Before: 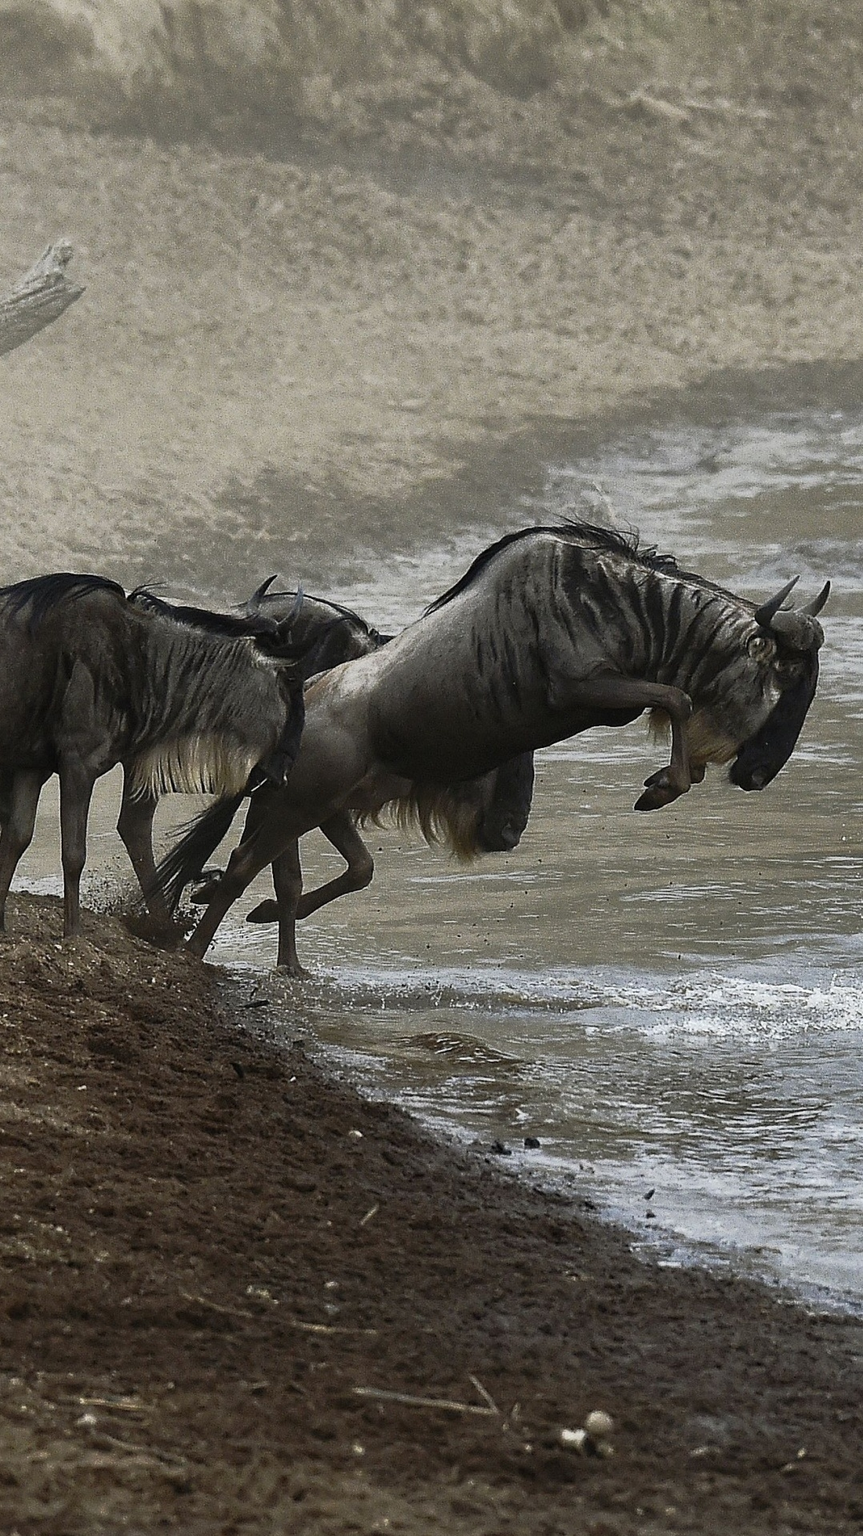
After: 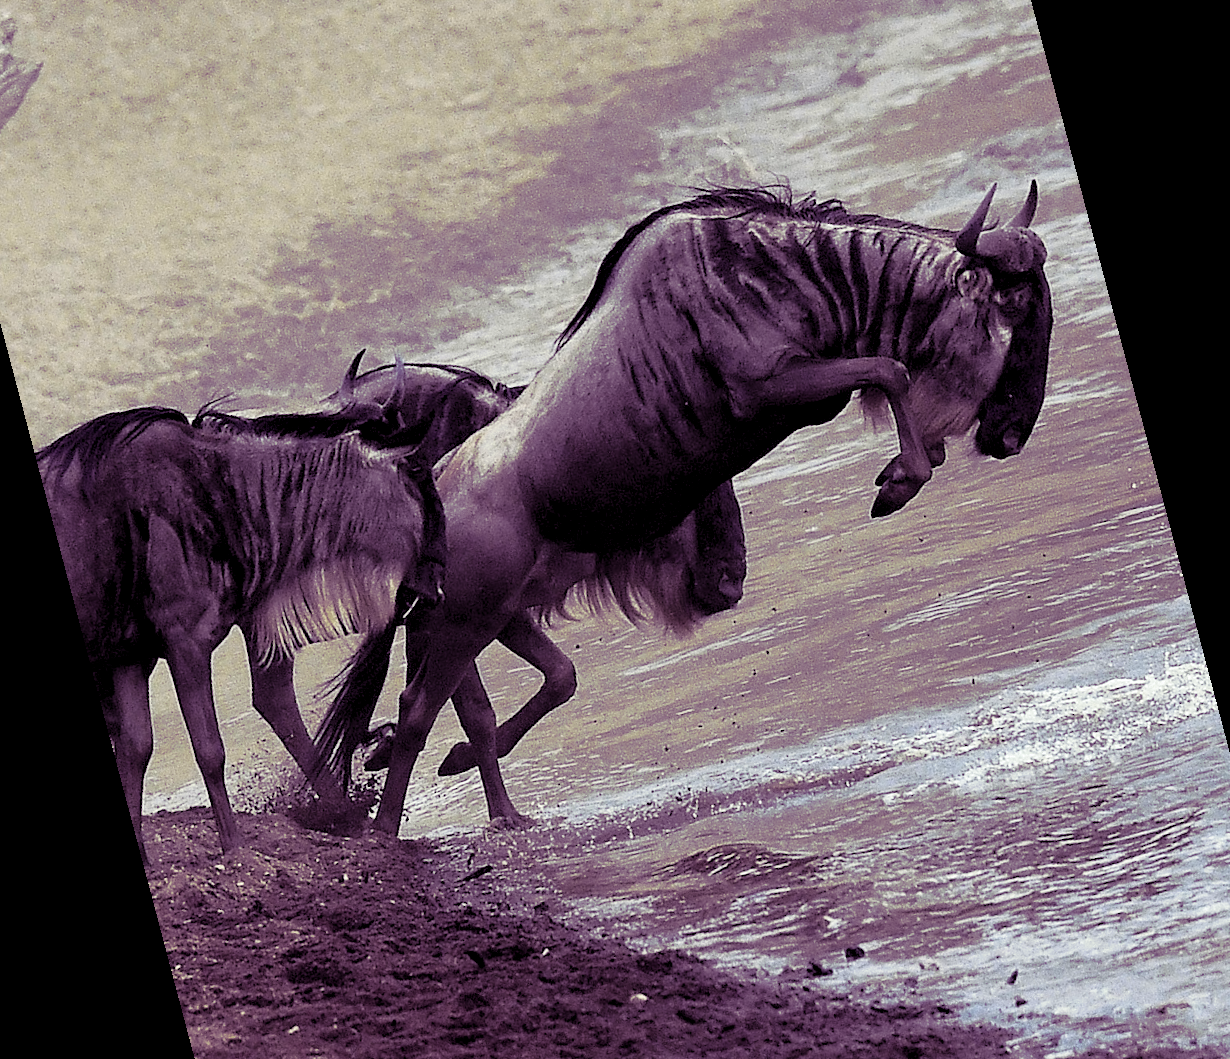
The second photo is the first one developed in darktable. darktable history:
exposure: black level correction 0.009, exposure 0.119 EV, compensate highlight preservation false
white balance: emerald 1
split-toning: shadows › hue 277.2°, shadows › saturation 0.74
contrast brightness saturation: brightness 0.15
rotate and perspective: rotation -14.8°, crop left 0.1, crop right 0.903, crop top 0.25, crop bottom 0.748
color contrast: green-magenta contrast 0.85, blue-yellow contrast 1.25, unbound 0
color balance rgb: global vibrance 10%
